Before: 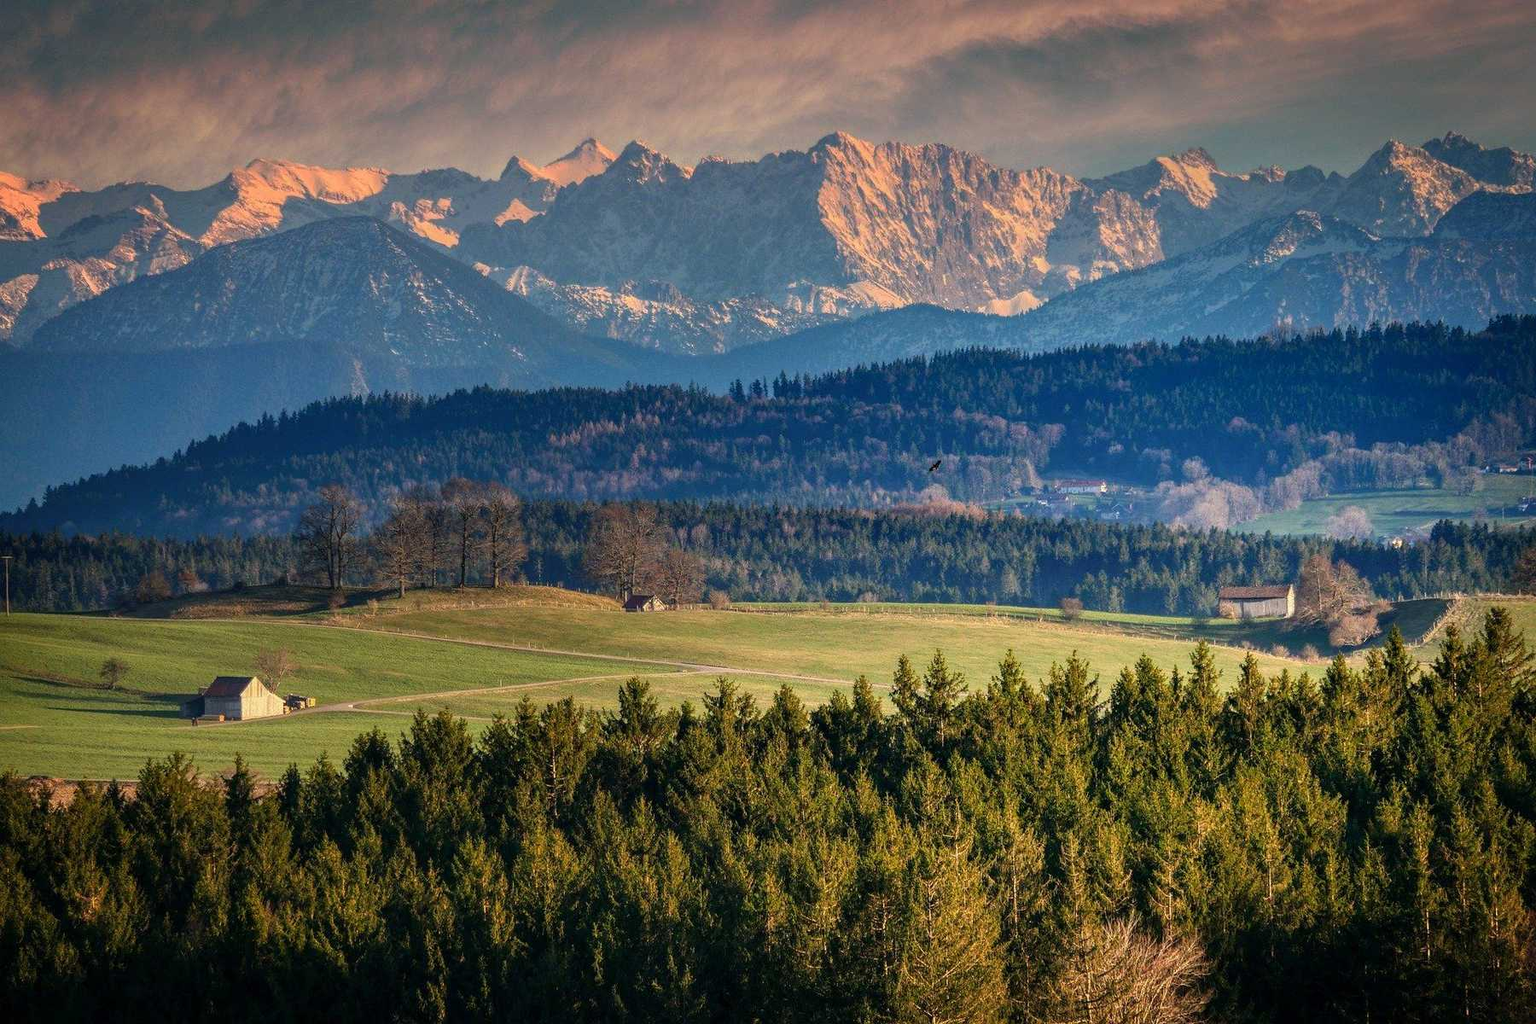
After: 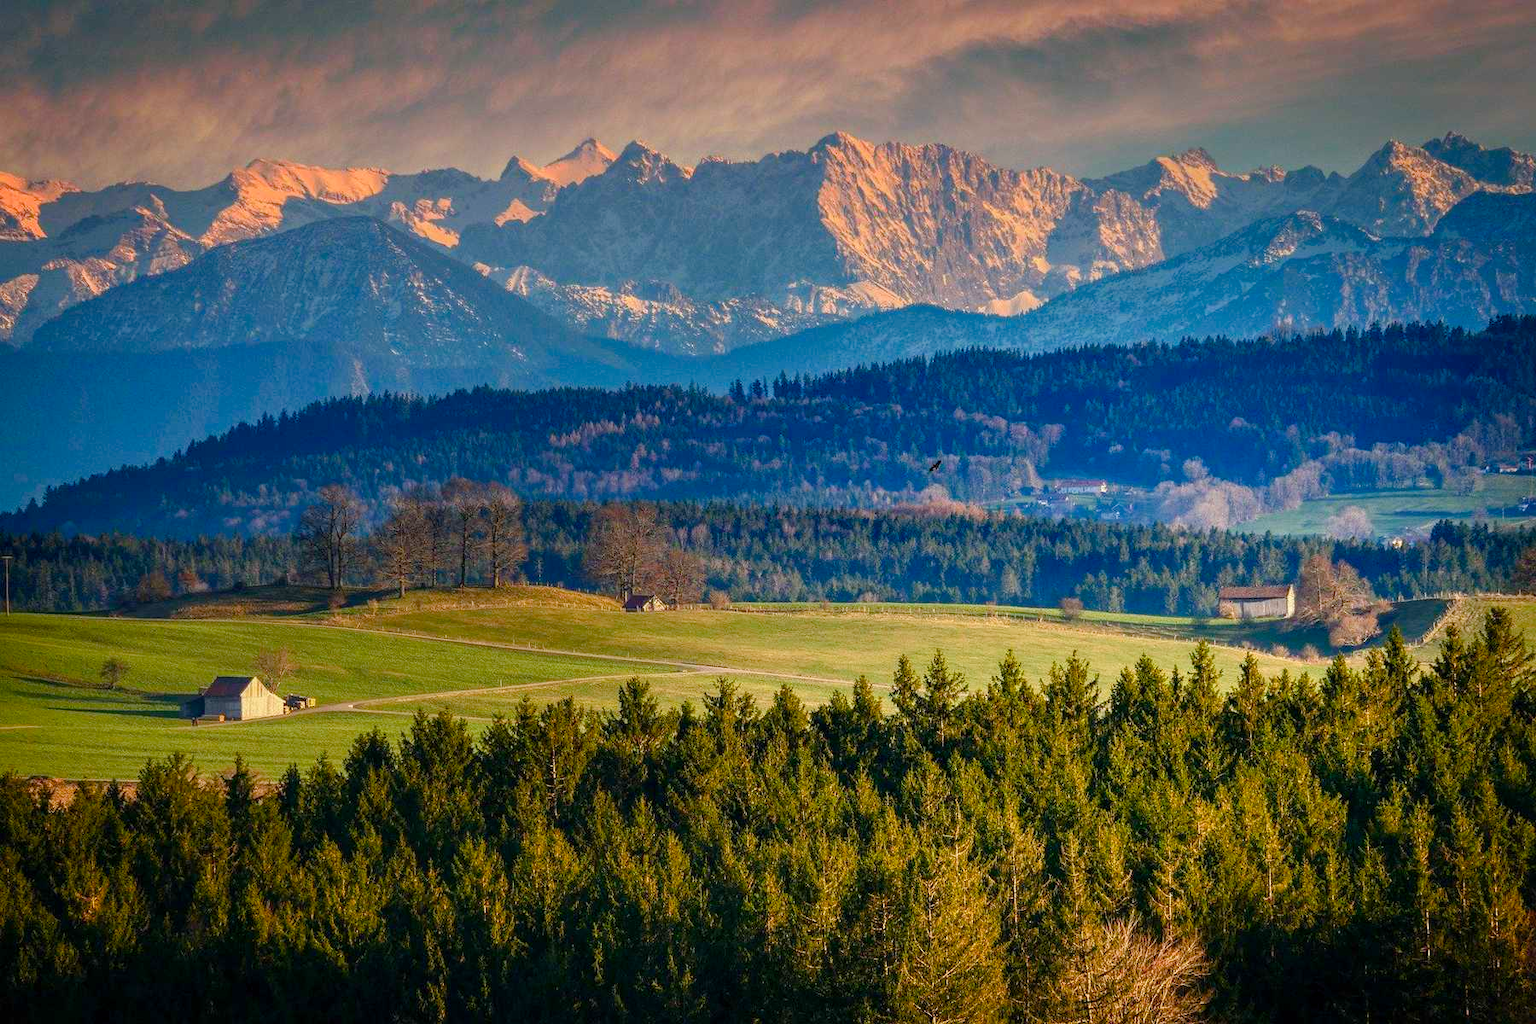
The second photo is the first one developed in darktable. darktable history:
white balance: emerald 1
color balance rgb: perceptual saturation grading › global saturation 35%, perceptual saturation grading › highlights -30%, perceptual saturation grading › shadows 35%, perceptual brilliance grading › global brilliance 3%, perceptual brilliance grading › highlights -3%, perceptual brilliance grading › shadows 3%
